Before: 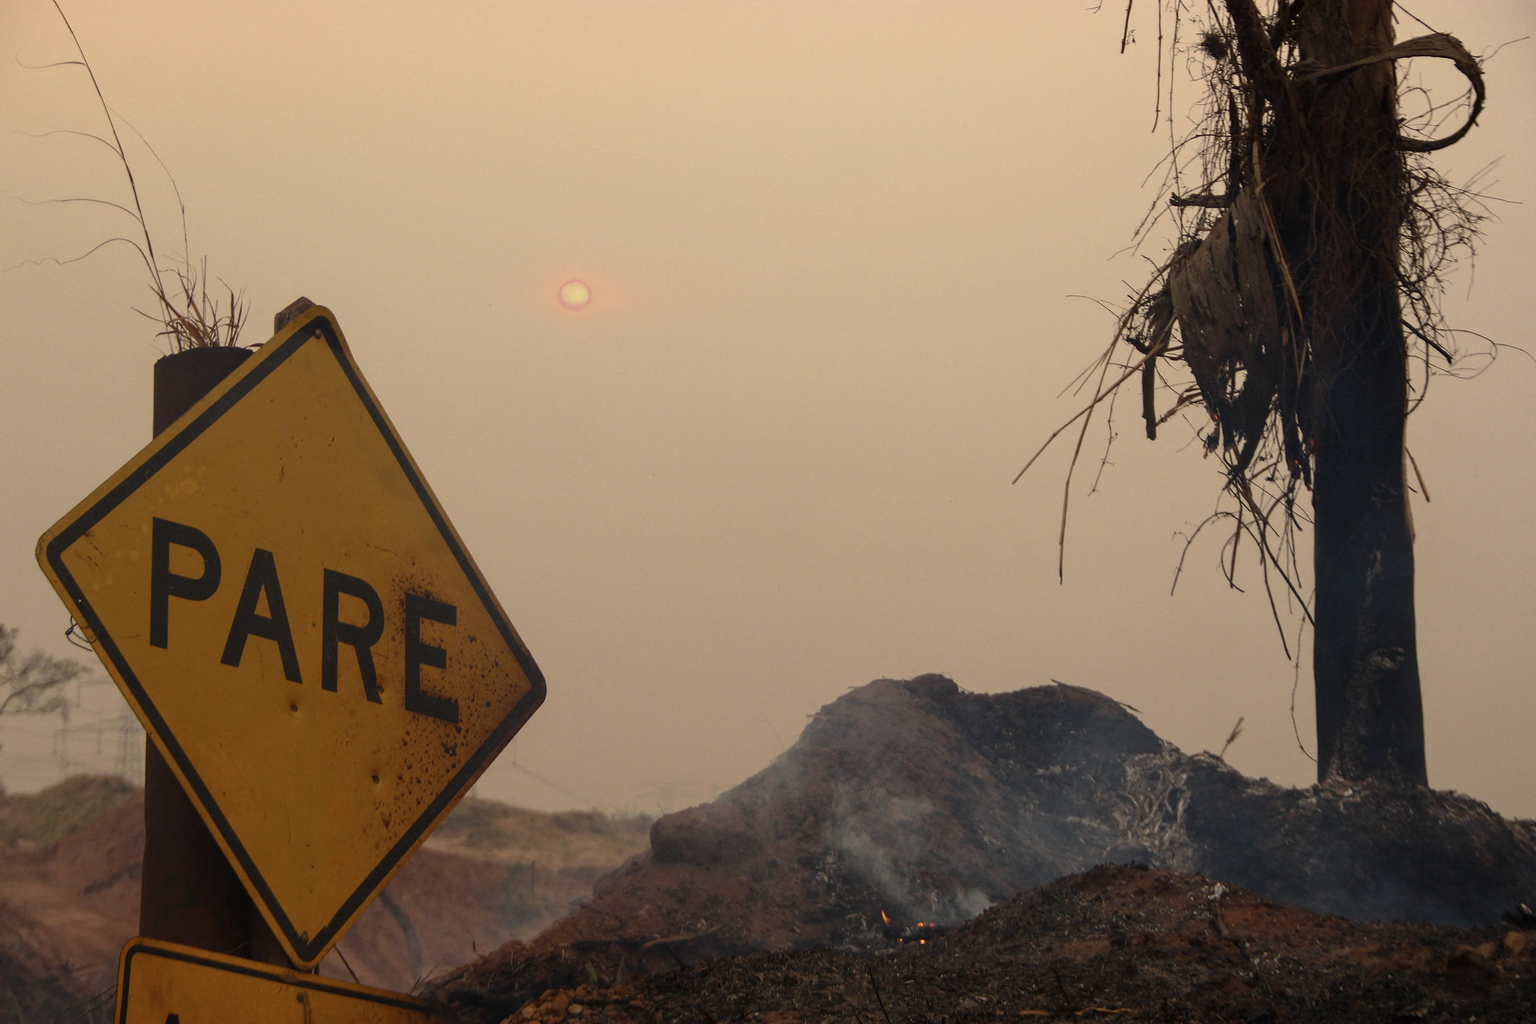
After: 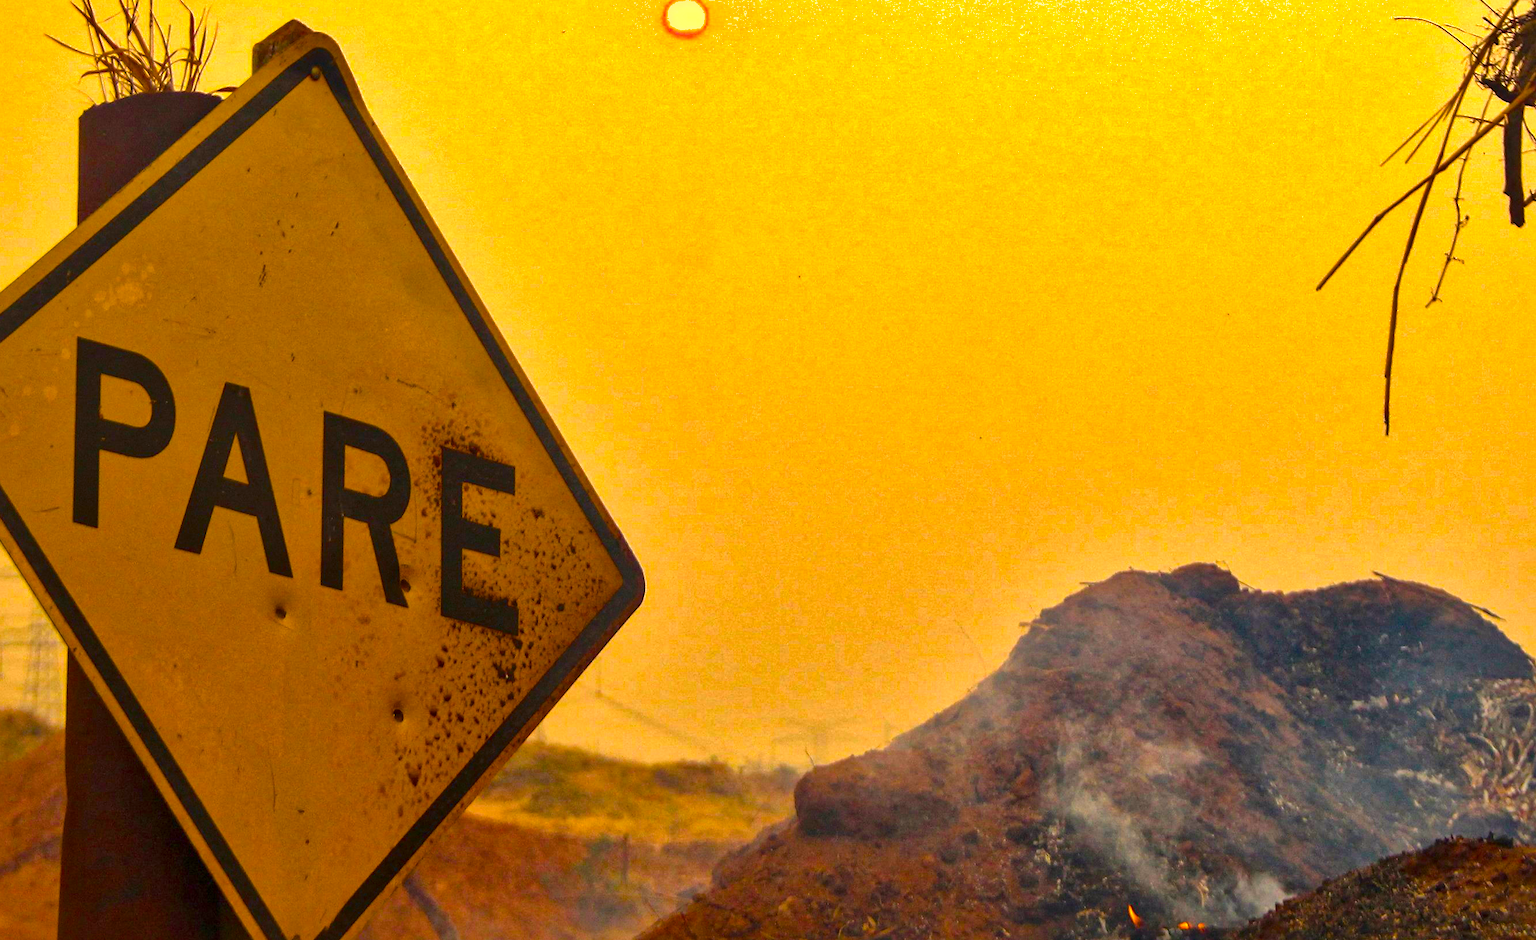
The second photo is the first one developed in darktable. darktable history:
local contrast: mode bilateral grid, contrast 20, coarseness 50, detail 161%, midtone range 0.2
color balance rgb: linear chroma grading › global chroma 42%, perceptual saturation grading › global saturation 42%, perceptual brilliance grading › global brilliance 25%, global vibrance 33%
crop: left 6.488%, top 27.668%, right 24.183%, bottom 8.656%
shadows and highlights: shadows 12, white point adjustment 1.2, soften with gaussian
exposure: exposure 0.2 EV, compensate highlight preservation false
color calibration: x 0.342, y 0.355, temperature 5146 K
